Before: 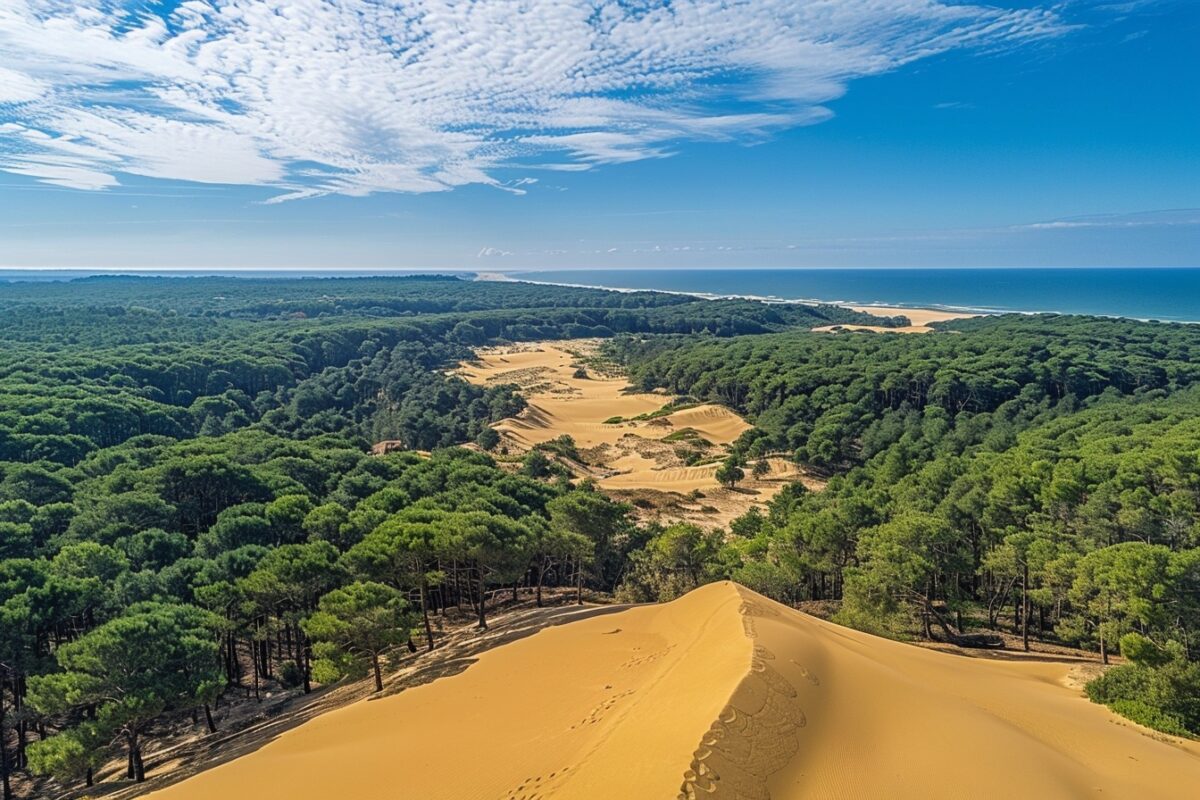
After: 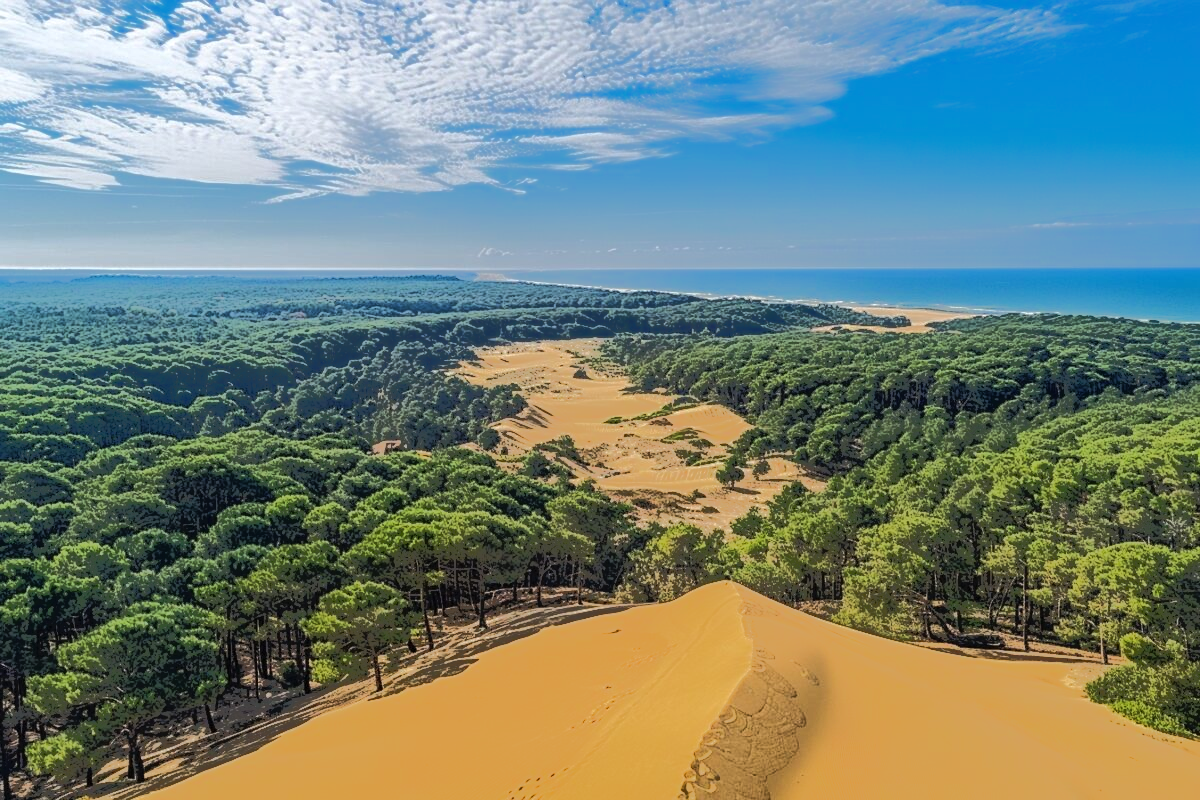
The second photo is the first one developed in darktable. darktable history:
tone equalizer: -7 EV -0.61 EV, -6 EV 0.966 EV, -5 EV -0.426 EV, -4 EV 0.391 EV, -3 EV 0.423 EV, -2 EV 0.159 EV, -1 EV -0.129 EV, +0 EV -0.416 EV, edges refinement/feathering 500, mask exposure compensation -1.57 EV, preserve details no
